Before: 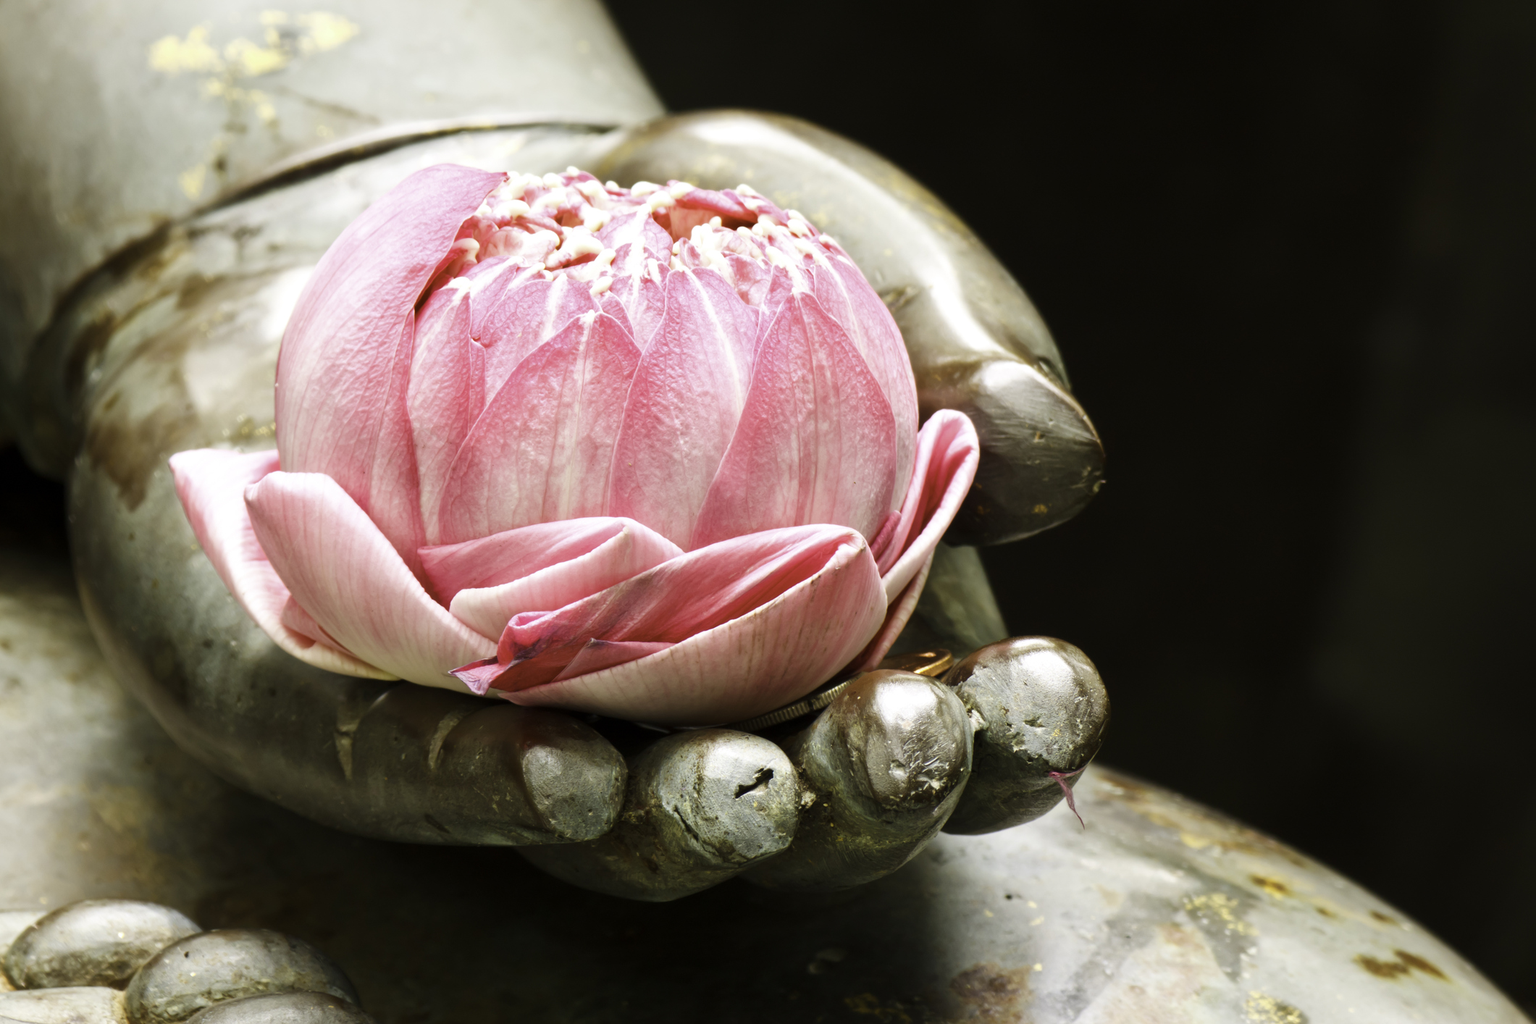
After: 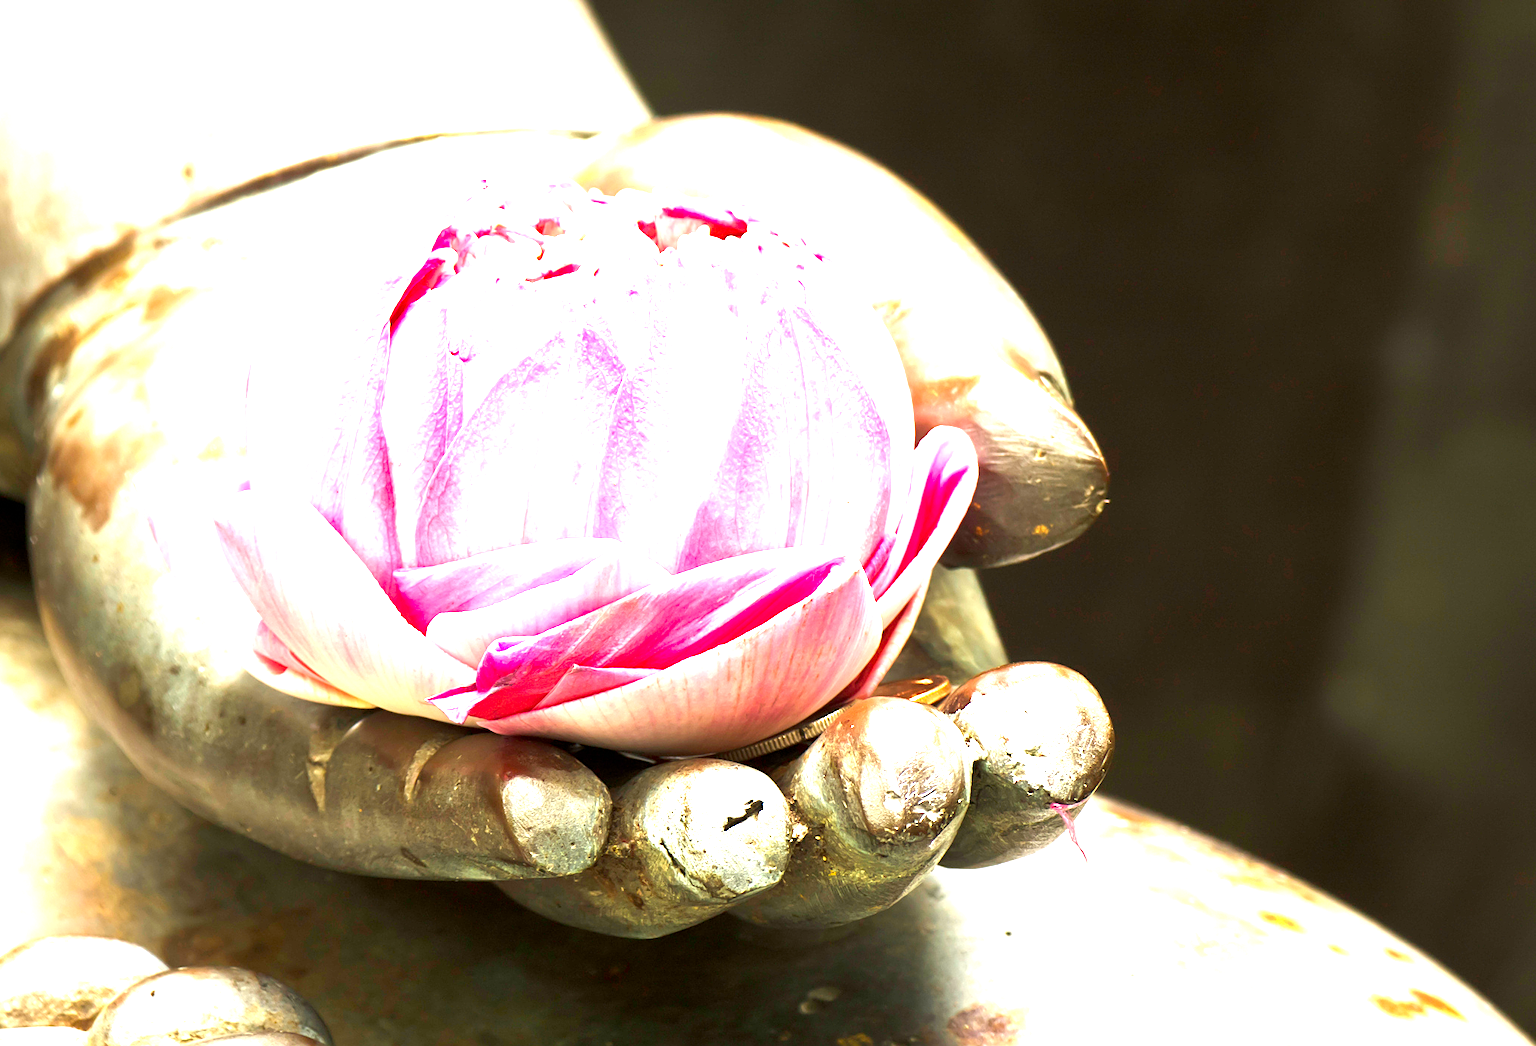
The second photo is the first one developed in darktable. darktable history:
crop and rotate: left 2.614%, right 1.255%, bottom 1.763%
exposure: exposure 1.993 EV, compensate highlight preservation false
sharpen: on, module defaults
